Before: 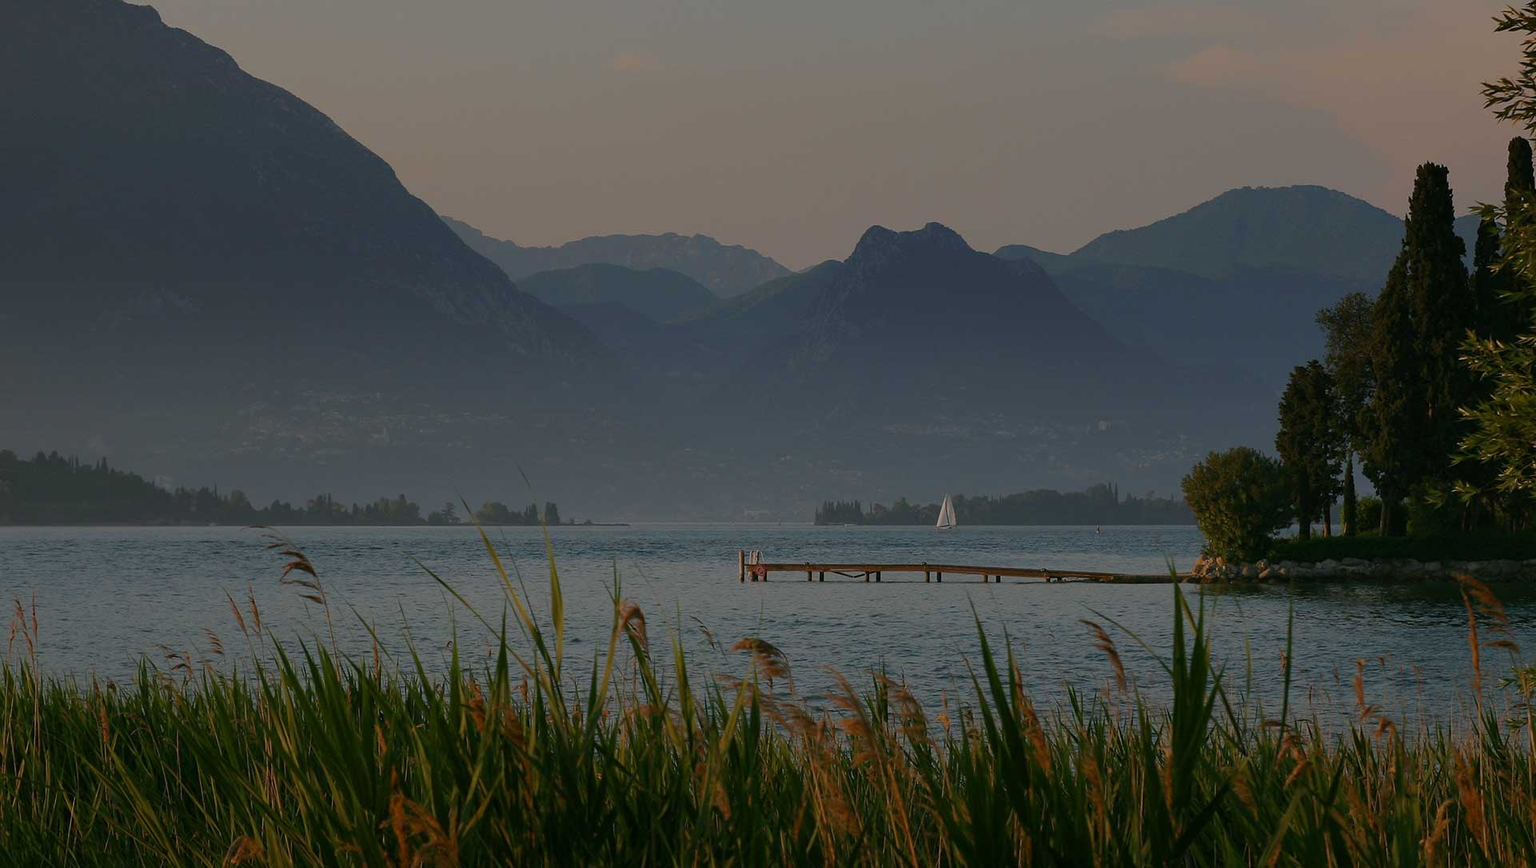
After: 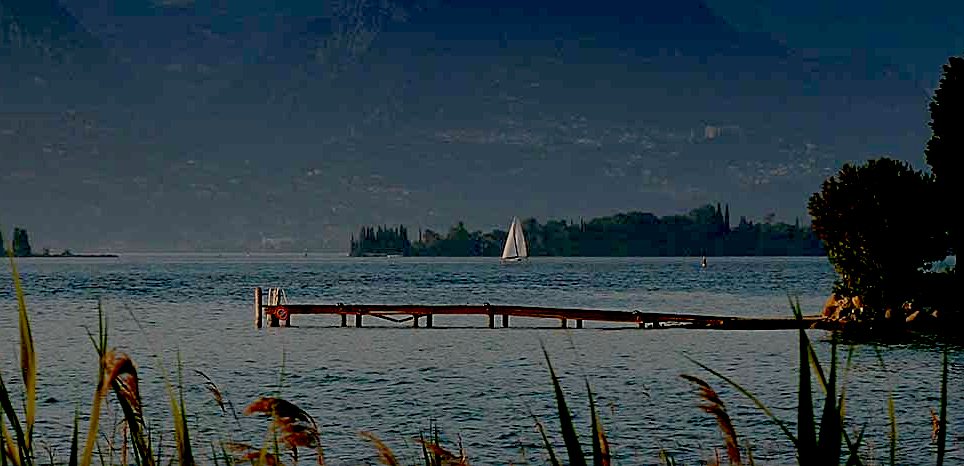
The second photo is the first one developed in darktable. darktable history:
sharpen: on, module defaults
crop: left 34.827%, top 36.951%, right 14.98%, bottom 20.044%
exposure: black level correction 0.039, exposure 0.499 EV, compensate exposure bias true, compensate highlight preservation false
